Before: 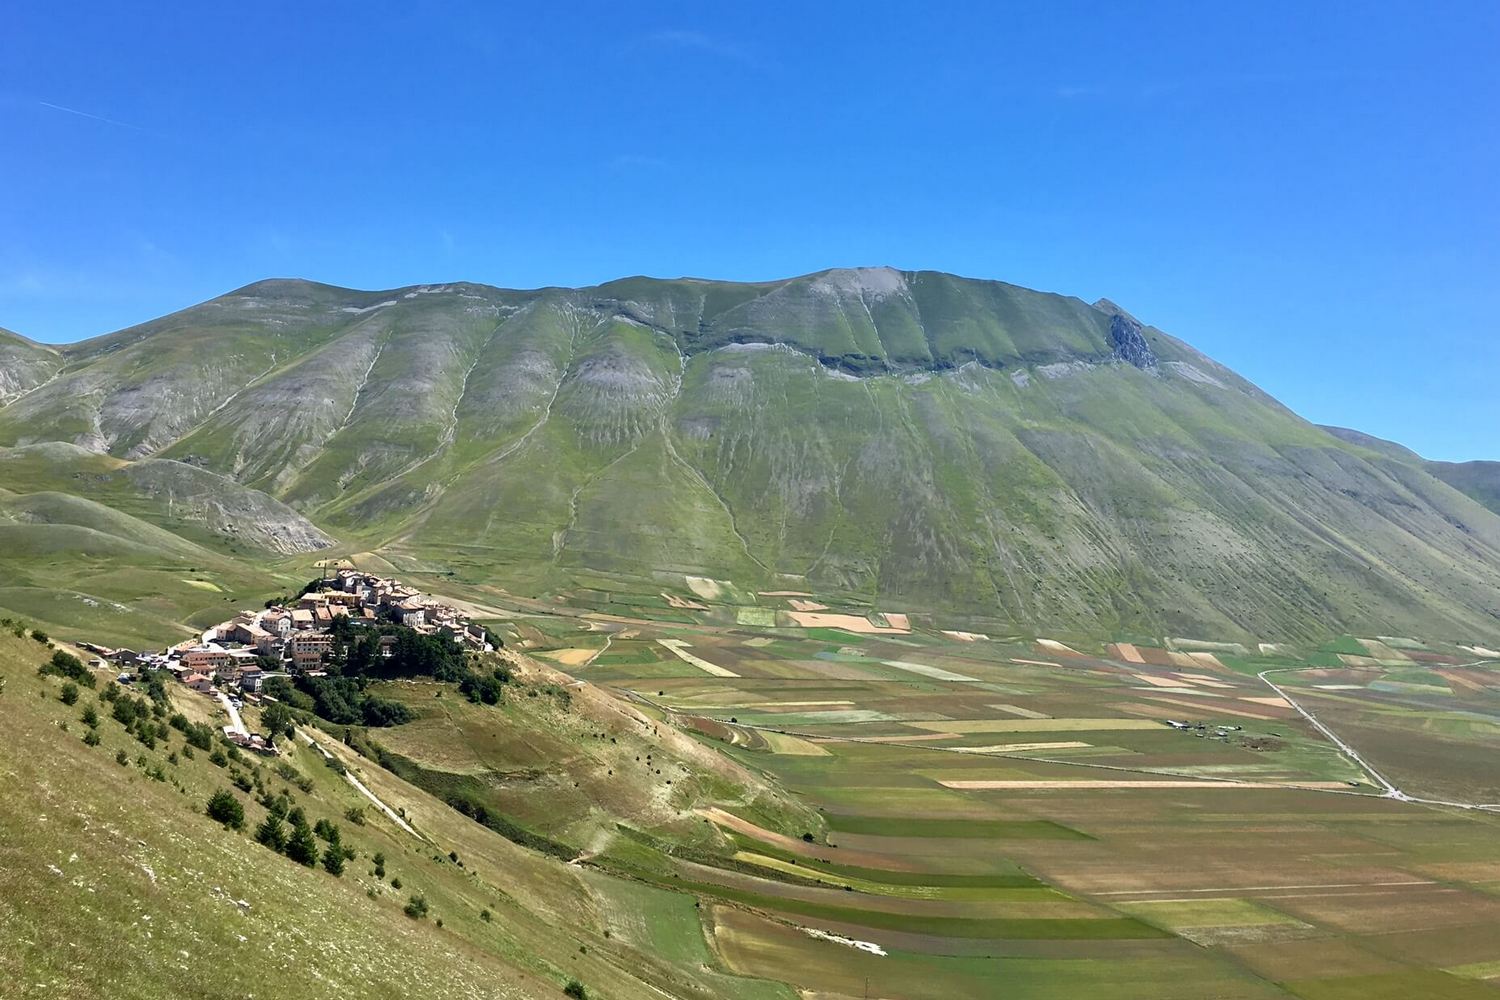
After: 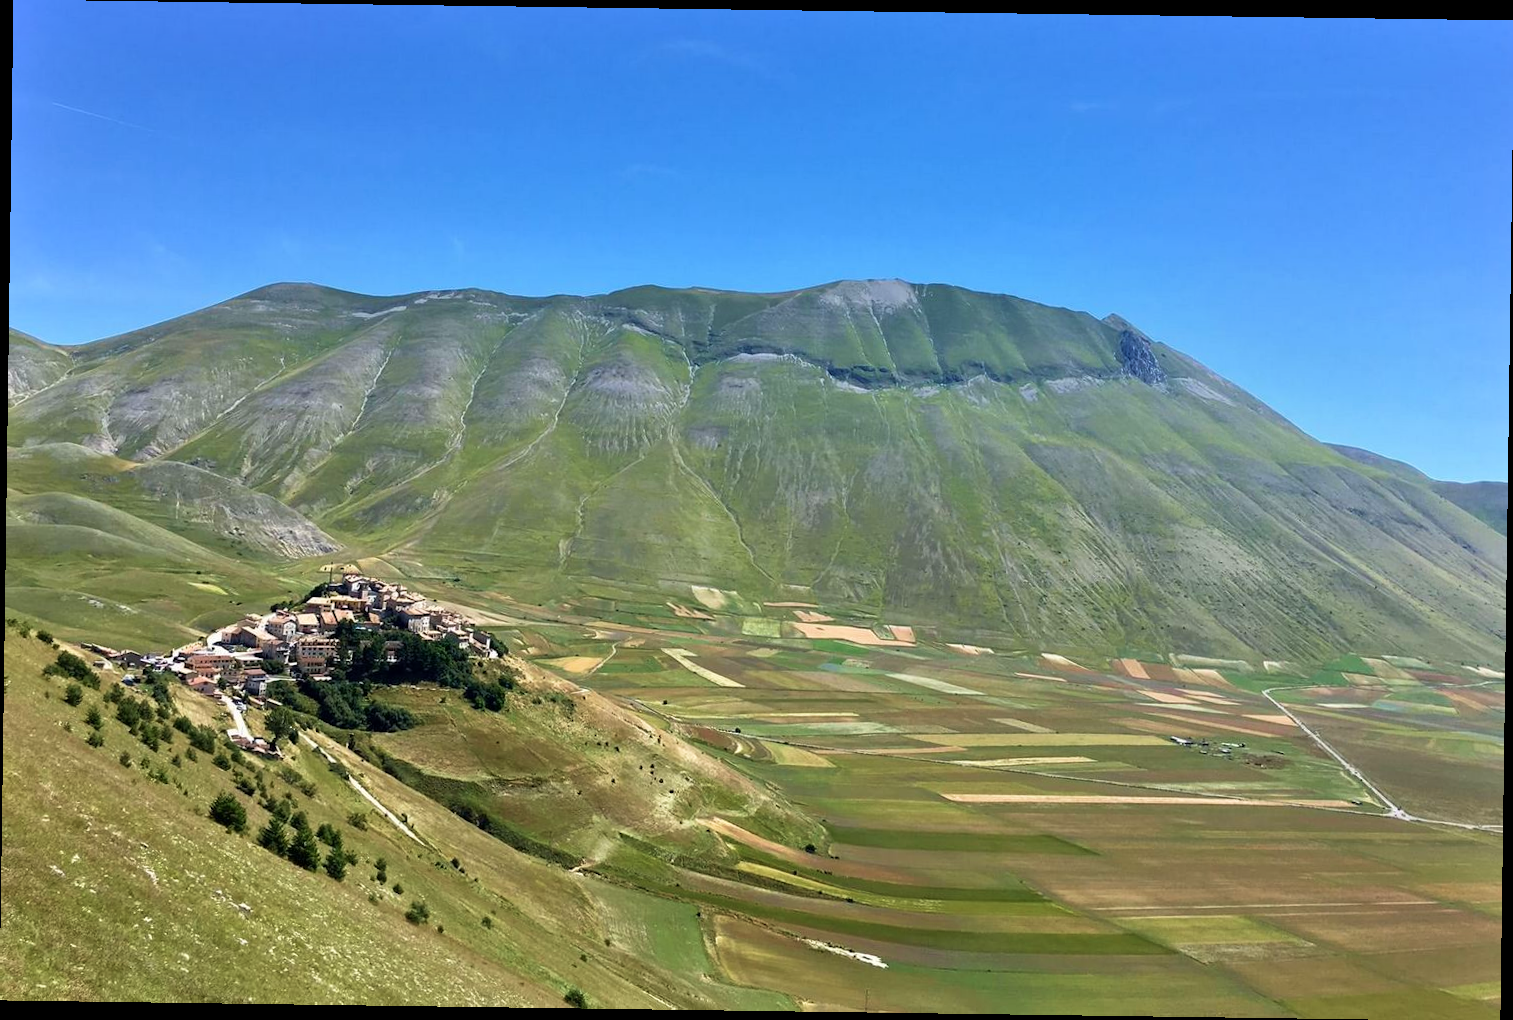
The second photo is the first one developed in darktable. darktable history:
rotate and perspective: rotation 0.8°, automatic cropping off
velvia: on, module defaults
shadows and highlights: shadows 35, highlights -35, soften with gaussian
